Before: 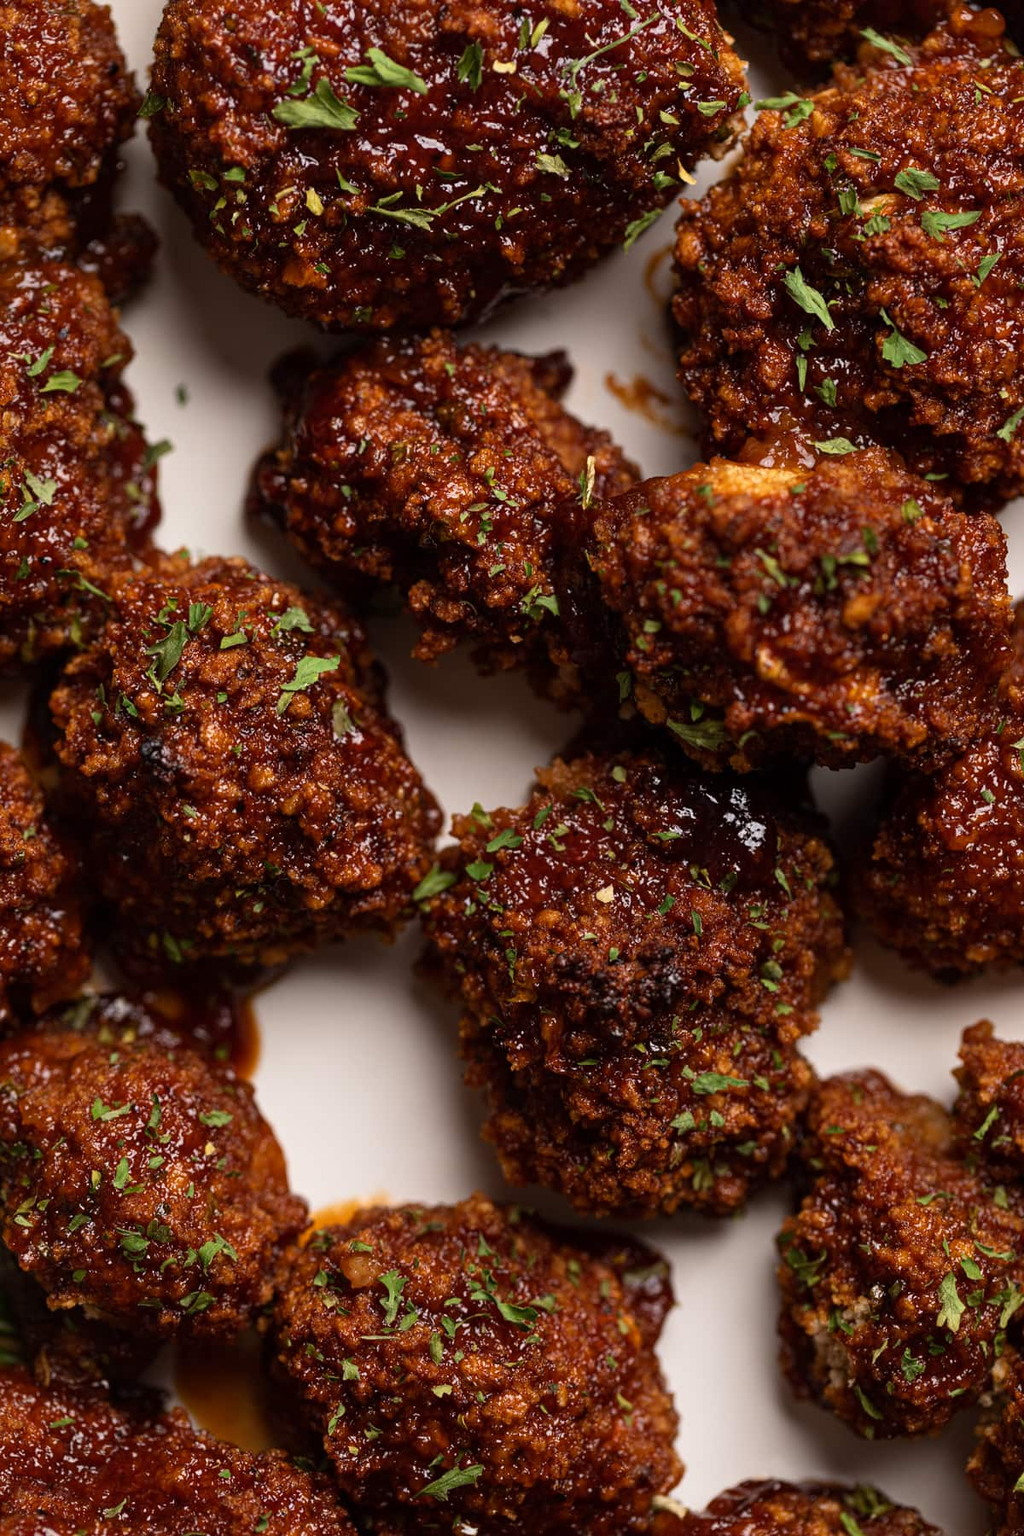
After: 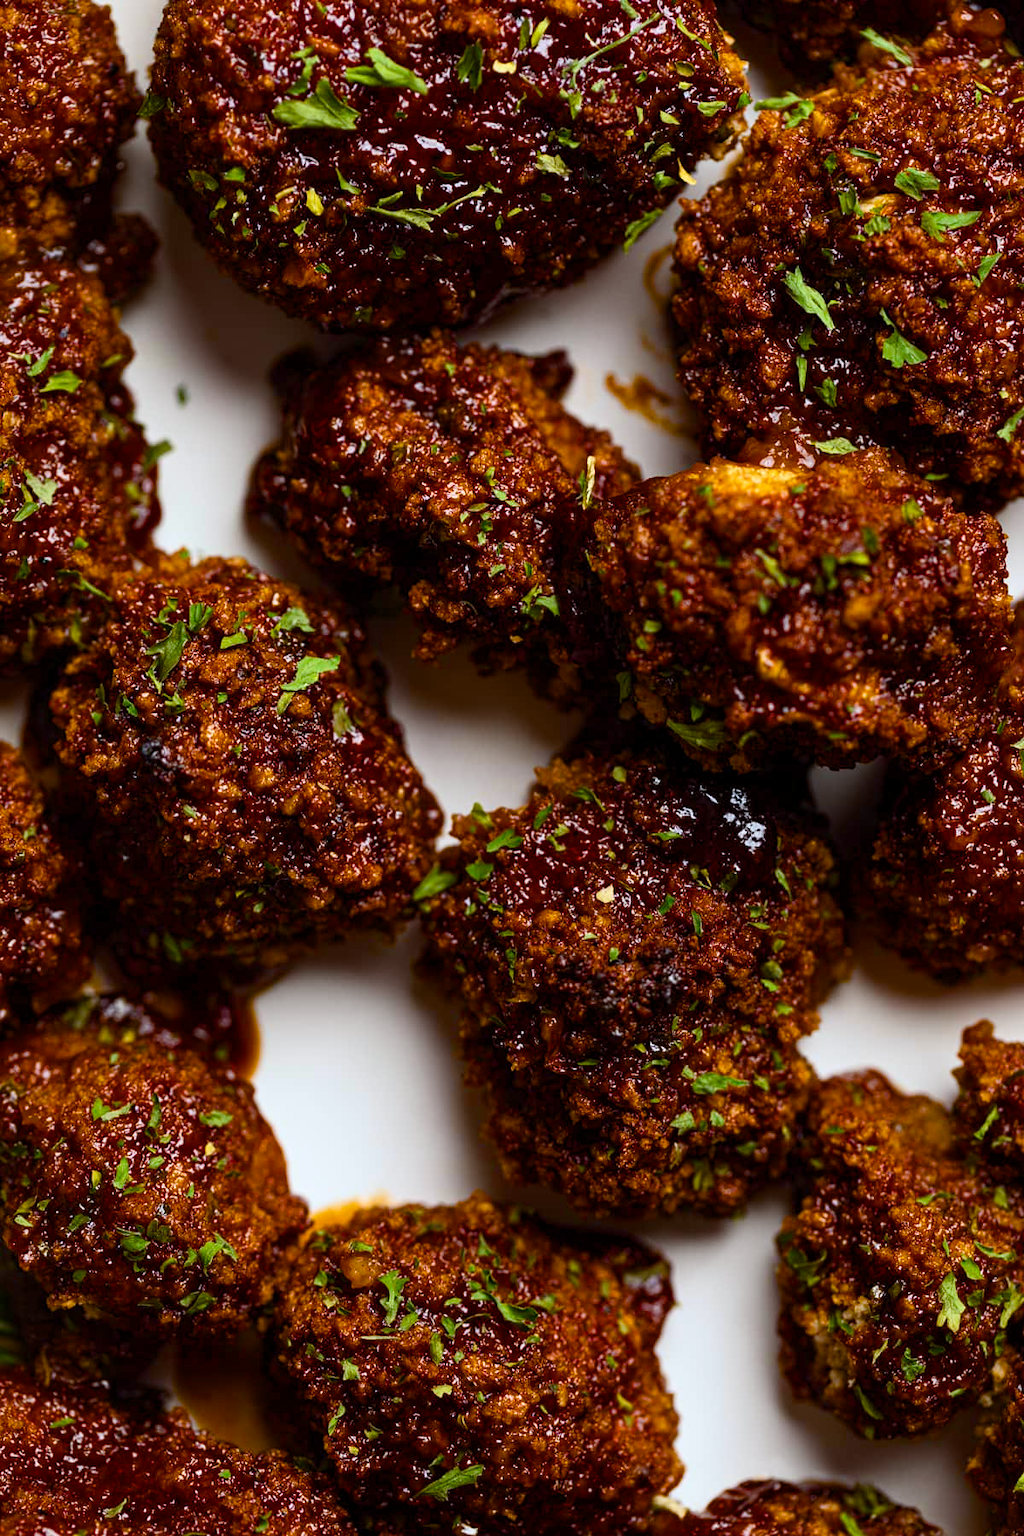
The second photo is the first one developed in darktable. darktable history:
white balance: red 0.925, blue 1.046
color balance rgb: perceptual saturation grading › global saturation 45%, perceptual saturation grading › highlights -25%, perceptual saturation grading › shadows 50%, perceptual brilliance grading › global brilliance 3%, global vibrance 3%
contrast brightness saturation: contrast 0.15, brightness 0.05
